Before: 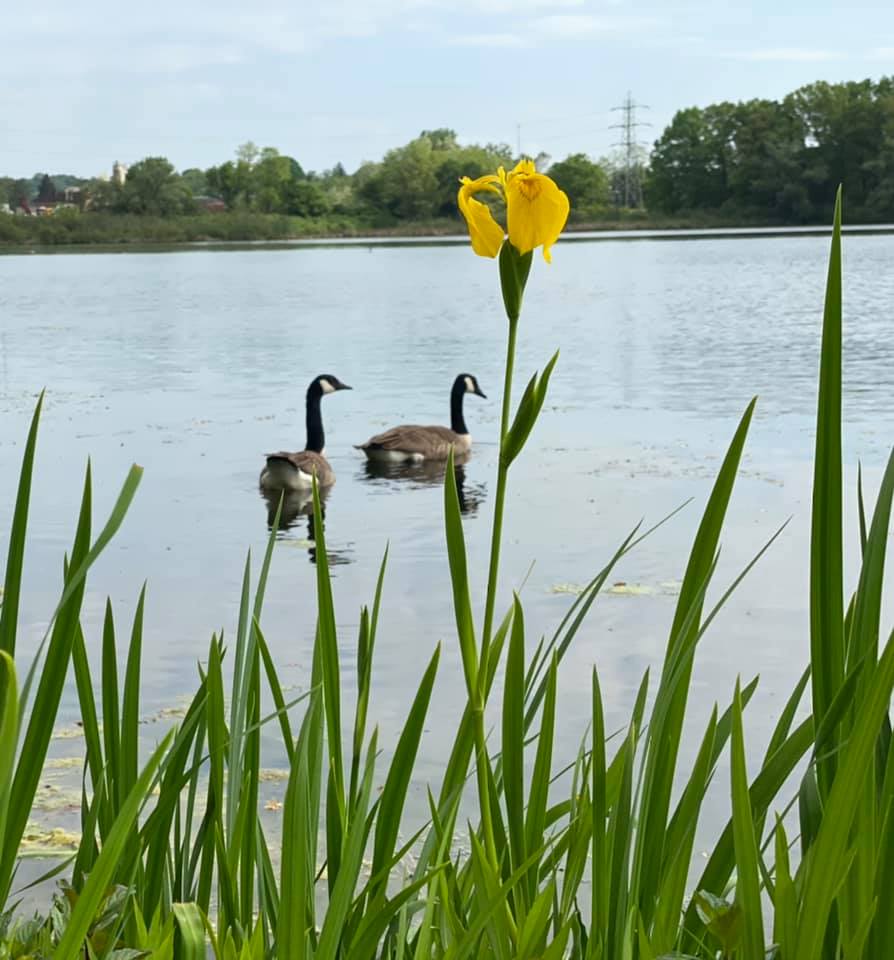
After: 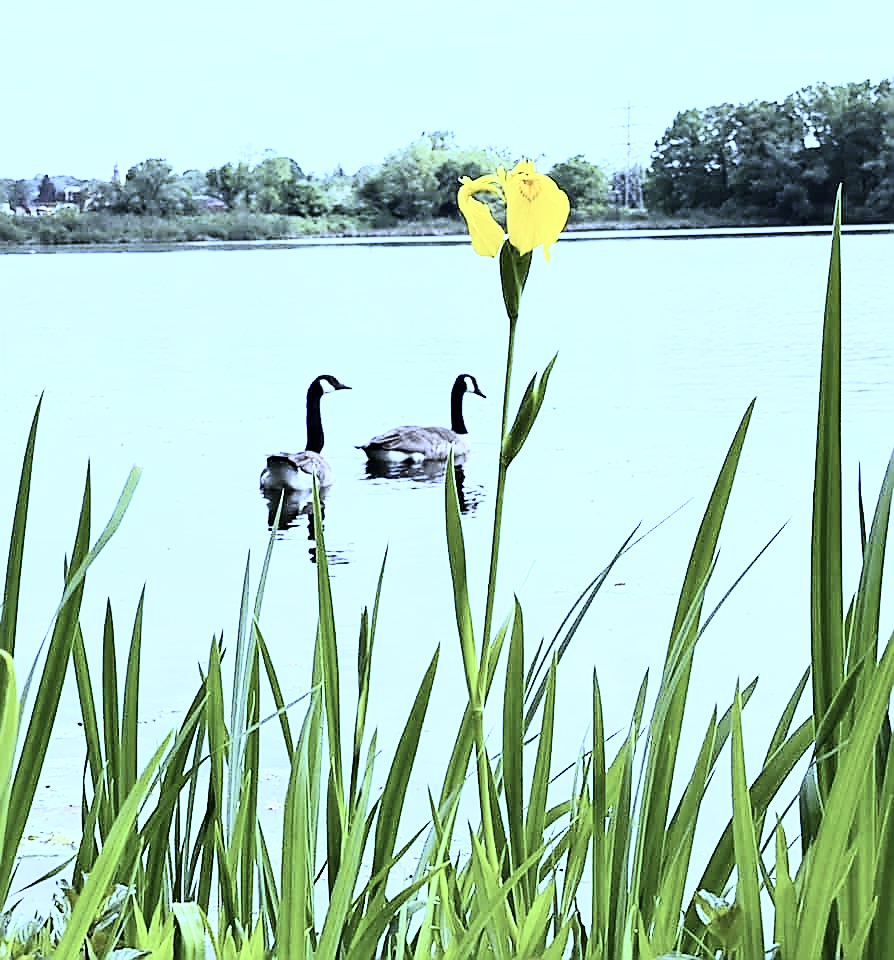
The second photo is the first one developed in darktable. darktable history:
white balance: red 0.766, blue 1.537
rgb curve: curves: ch0 [(0, 0) (0.21, 0.15) (0.24, 0.21) (0.5, 0.75) (0.75, 0.96) (0.89, 0.99) (1, 1)]; ch1 [(0, 0.02) (0.21, 0.13) (0.25, 0.2) (0.5, 0.67) (0.75, 0.9) (0.89, 0.97) (1, 1)]; ch2 [(0, 0.02) (0.21, 0.13) (0.25, 0.2) (0.5, 0.67) (0.75, 0.9) (0.89, 0.97) (1, 1)], compensate middle gray true
contrast brightness saturation: contrast 0.1, saturation -0.36
exposure: black level correction 0.001, exposure 0.5 EV, compensate exposure bias true, compensate highlight preservation false
sharpen: radius 1.4, amount 1.25, threshold 0.7
